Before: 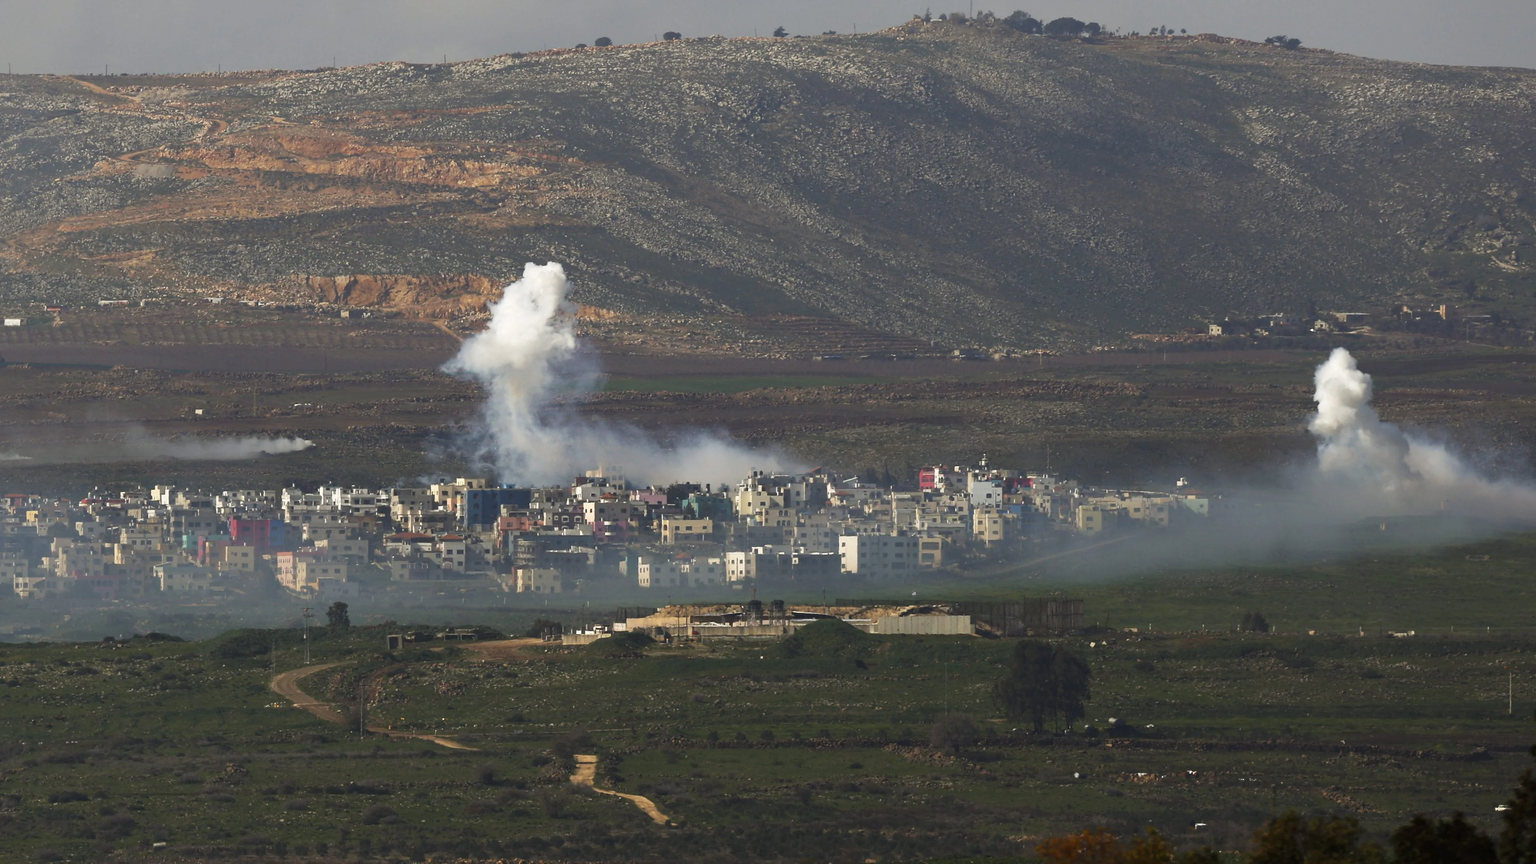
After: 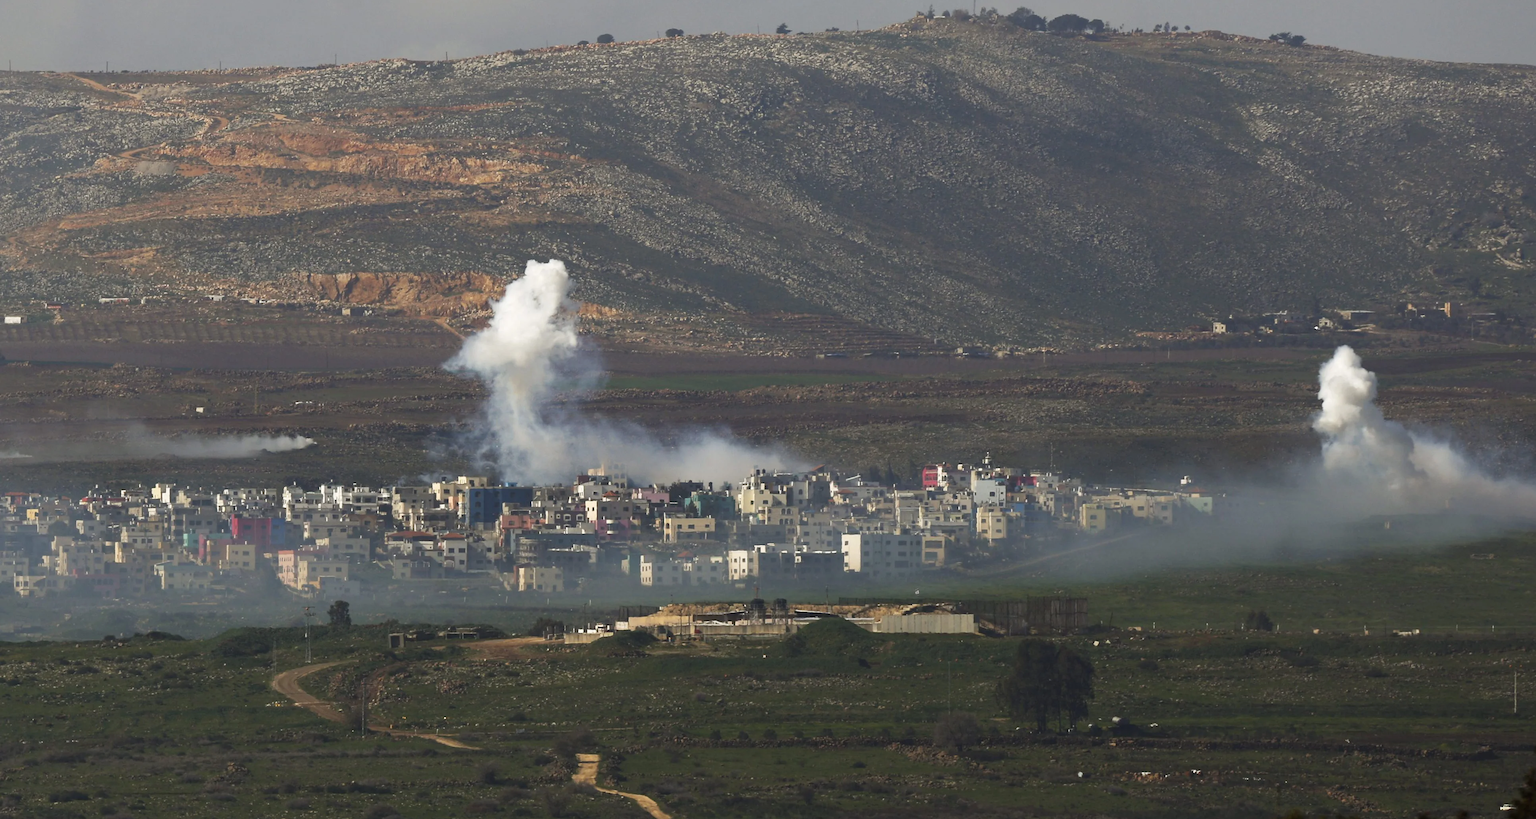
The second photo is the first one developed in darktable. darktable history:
crop: top 0.413%, right 0.257%, bottom 5.069%
